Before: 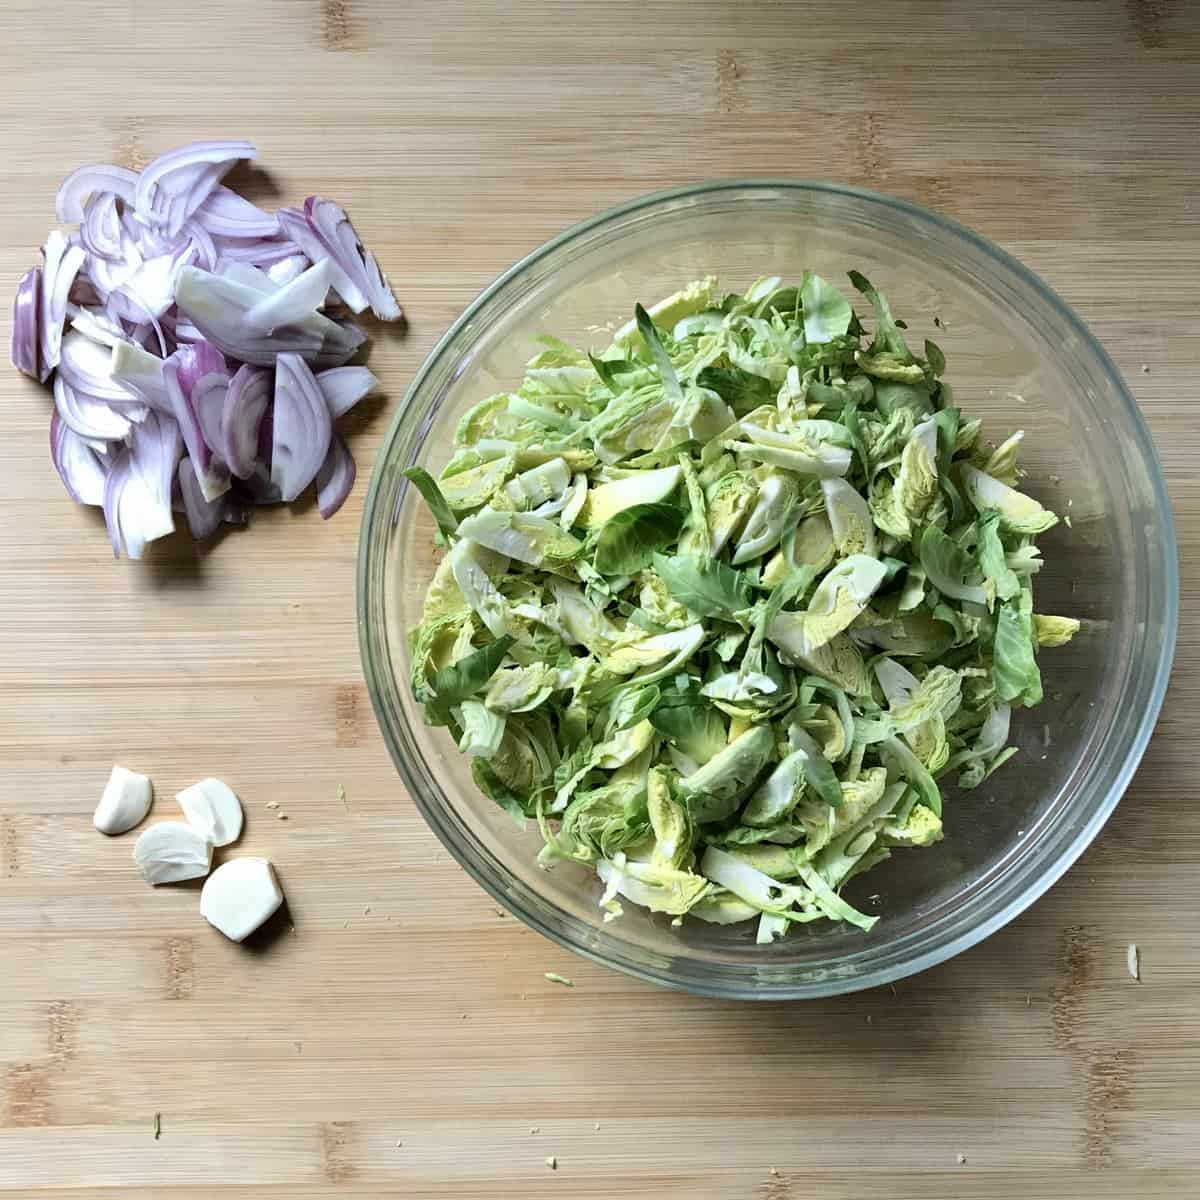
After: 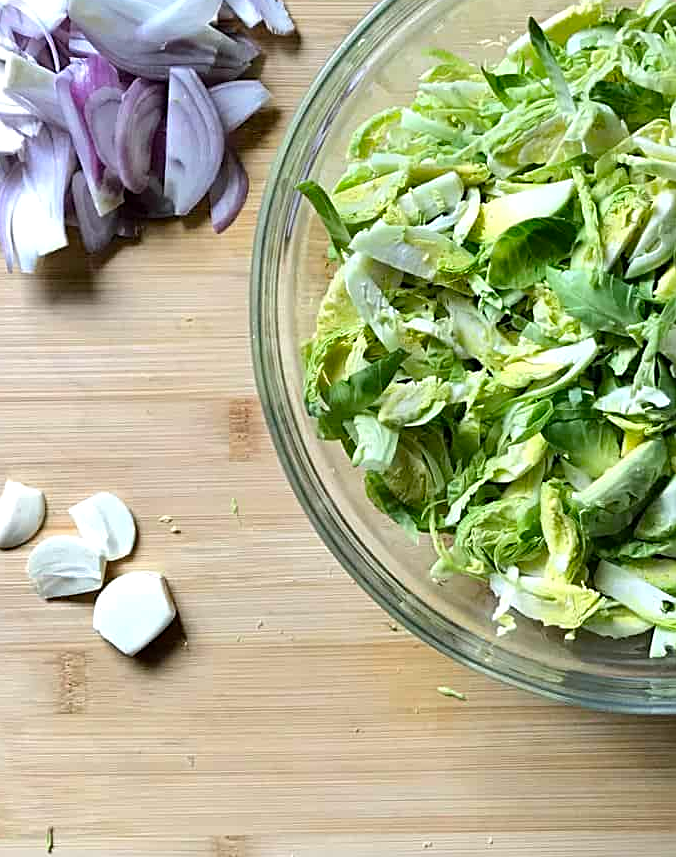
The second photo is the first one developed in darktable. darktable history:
vibrance: on, module defaults
white balance: red 0.988, blue 1.017
crop: left 8.966%, top 23.852%, right 34.699%, bottom 4.703%
sharpen: on, module defaults
exposure: exposure 0.15 EV, compensate highlight preservation false
color balance: output saturation 120%
